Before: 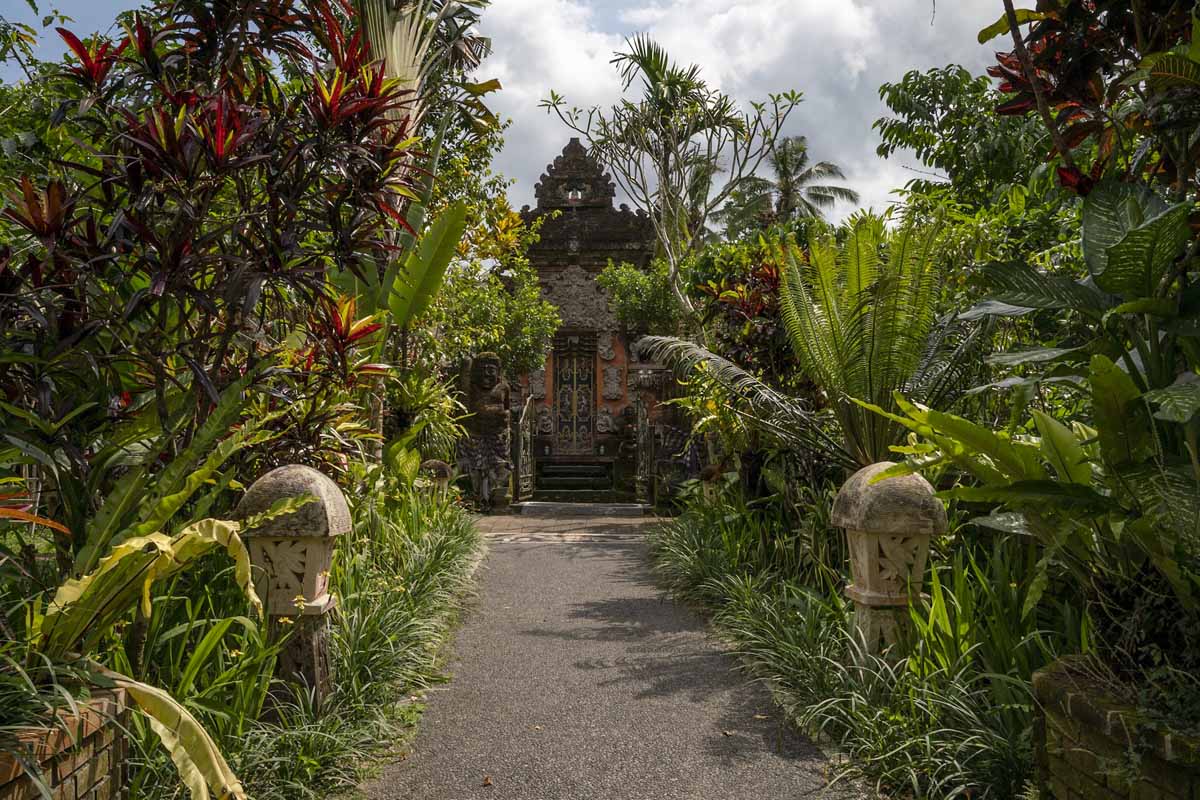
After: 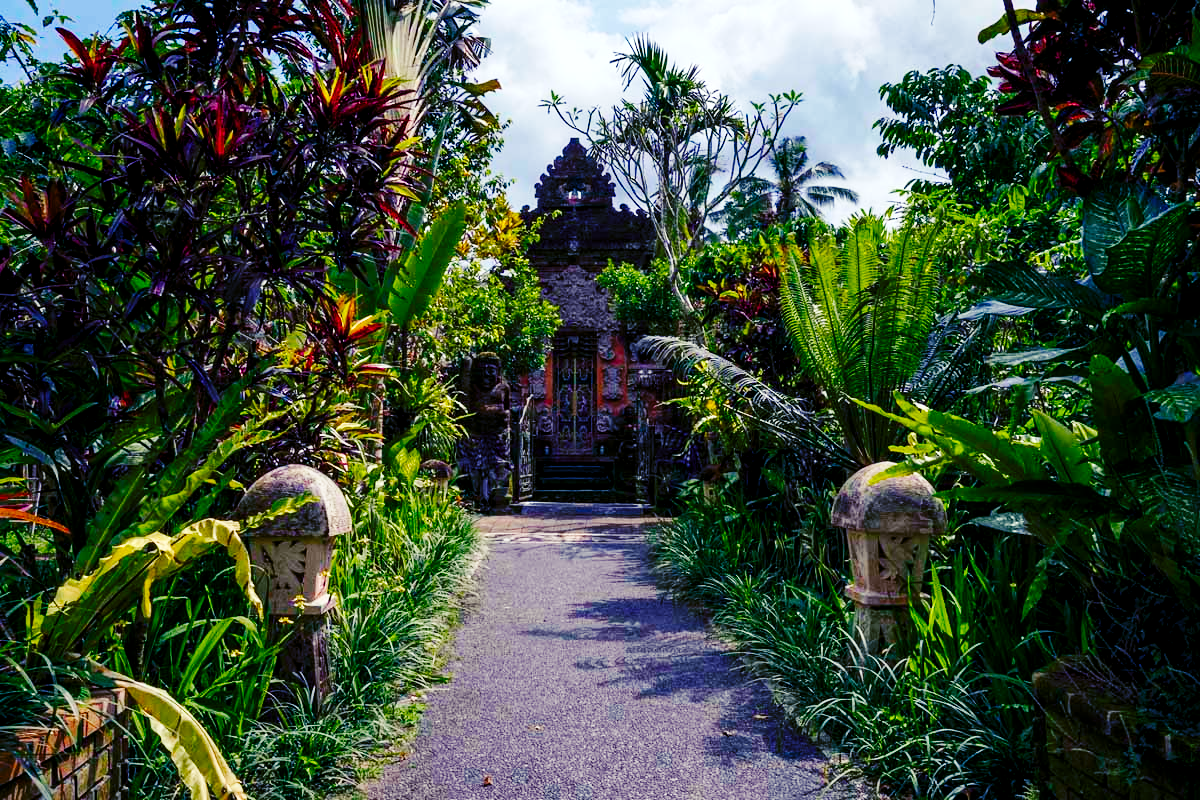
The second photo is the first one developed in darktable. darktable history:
base curve: curves: ch0 [(0, 0) (0.036, 0.025) (0.121, 0.166) (0.206, 0.329) (0.605, 0.79) (1, 1)], preserve colors none
color balance rgb: shadows lift › luminance -28.76%, shadows lift › chroma 15%, shadows lift › hue 270°, power › chroma 1%, power › hue 255°, highlights gain › luminance 7.14%, highlights gain › chroma 2%, highlights gain › hue 90°, global offset › luminance -0.29%, global offset › hue 260°, perceptual saturation grading › global saturation 20%, perceptual saturation grading › highlights -13.92%, perceptual saturation grading › shadows 50%
color calibration: x 0.367, y 0.376, temperature 4372.25 K
